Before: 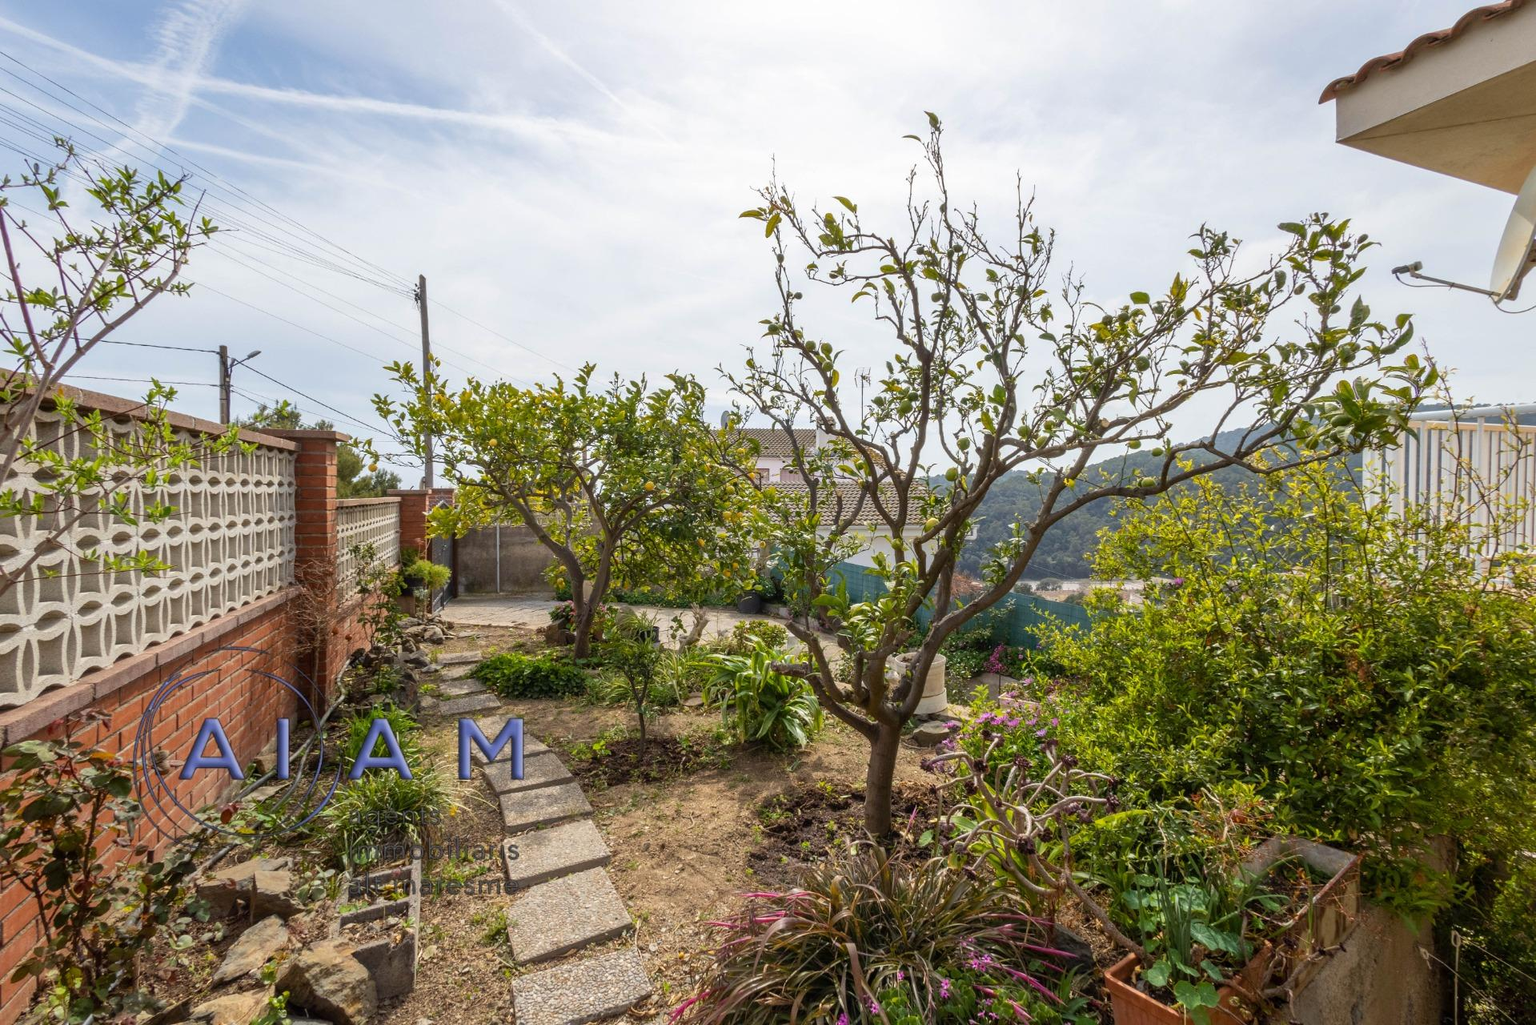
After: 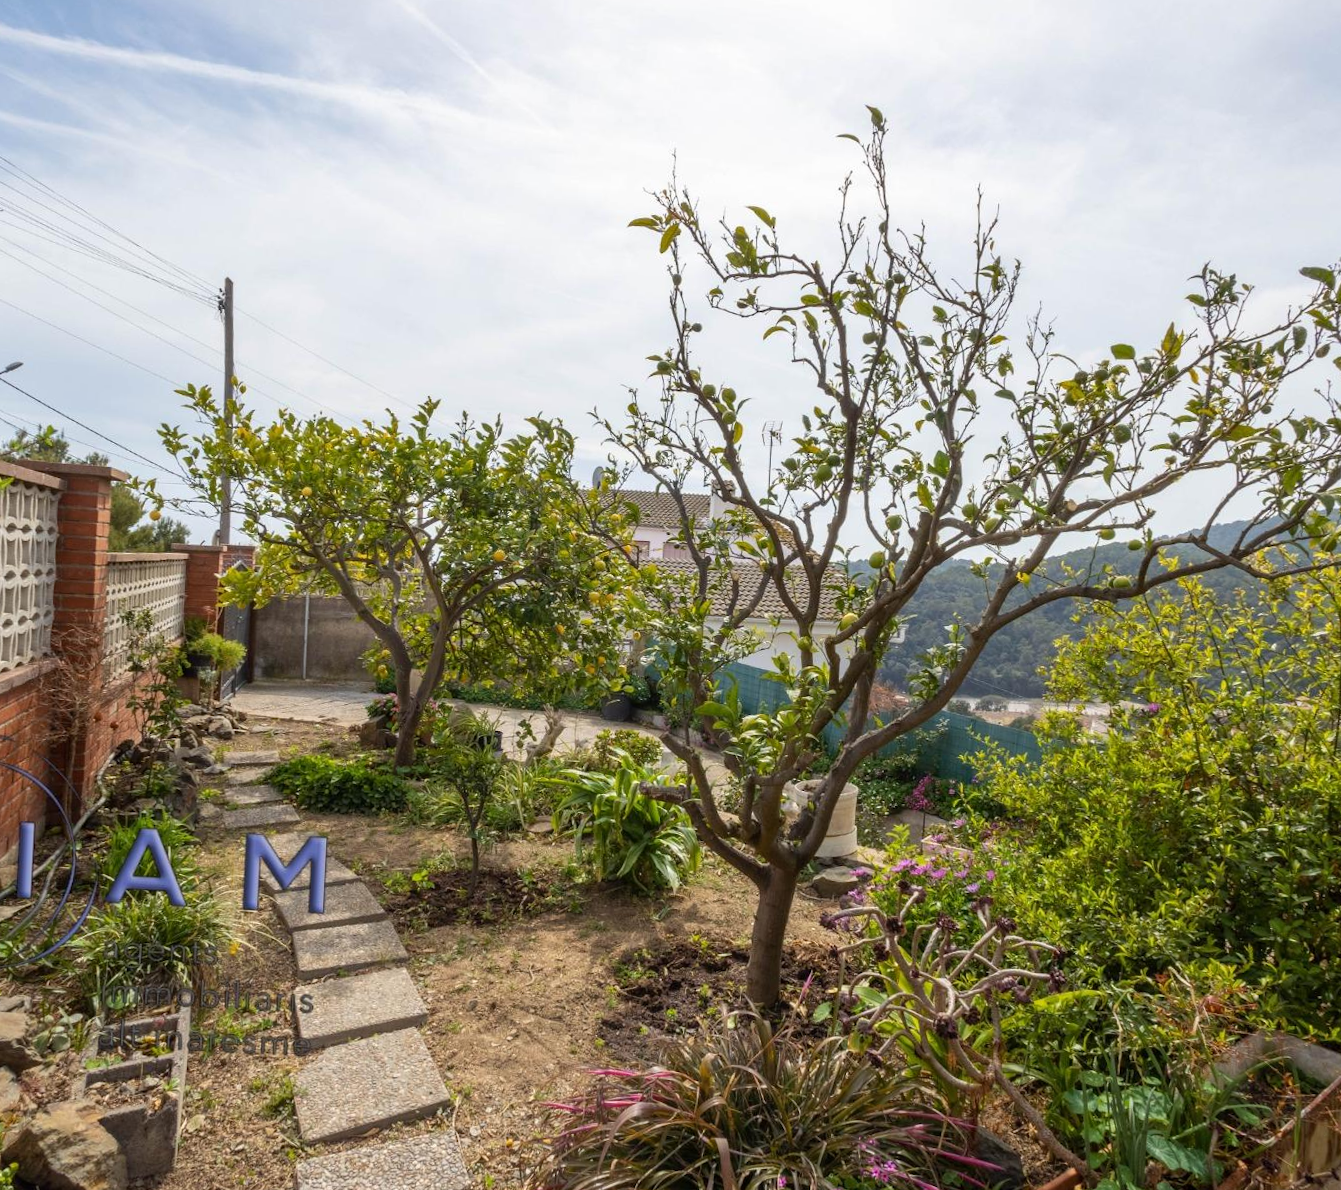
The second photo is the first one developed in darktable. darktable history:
crop and rotate: angle -2.88°, left 13.914%, top 0.023%, right 10.99%, bottom 0.034%
